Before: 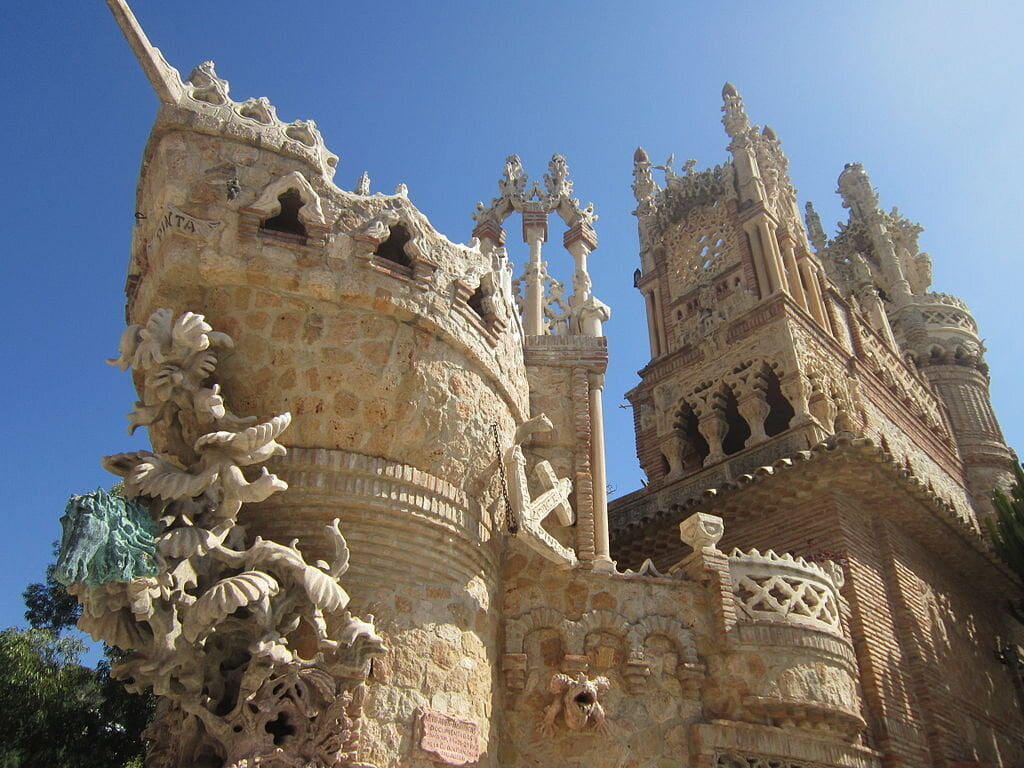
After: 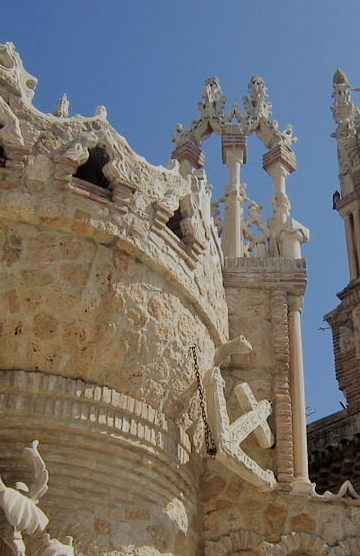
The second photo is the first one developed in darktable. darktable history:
filmic rgb: black relative exposure -4.38 EV, white relative exposure 4.56 EV, hardness 2.37, contrast 1.05
crop and rotate: left 29.476%, top 10.214%, right 35.32%, bottom 17.333%
tone equalizer: -8 EV 0.25 EV, -7 EV 0.417 EV, -6 EV 0.417 EV, -5 EV 0.25 EV, -3 EV -0.25 EV, -2 EV -0.417 EV, -1 EV -0.417 EV, +0 EV -0.25 EV, edges refinement/feathering 500, mask exposure compensation -1.57 EV, preserve details guided filter
